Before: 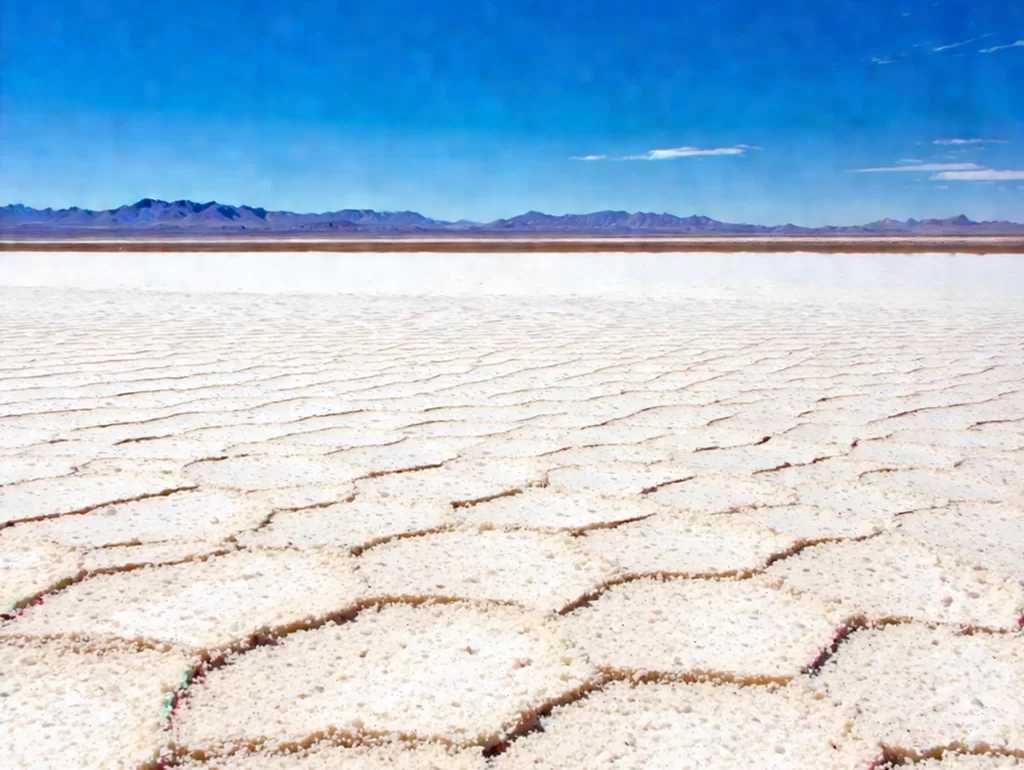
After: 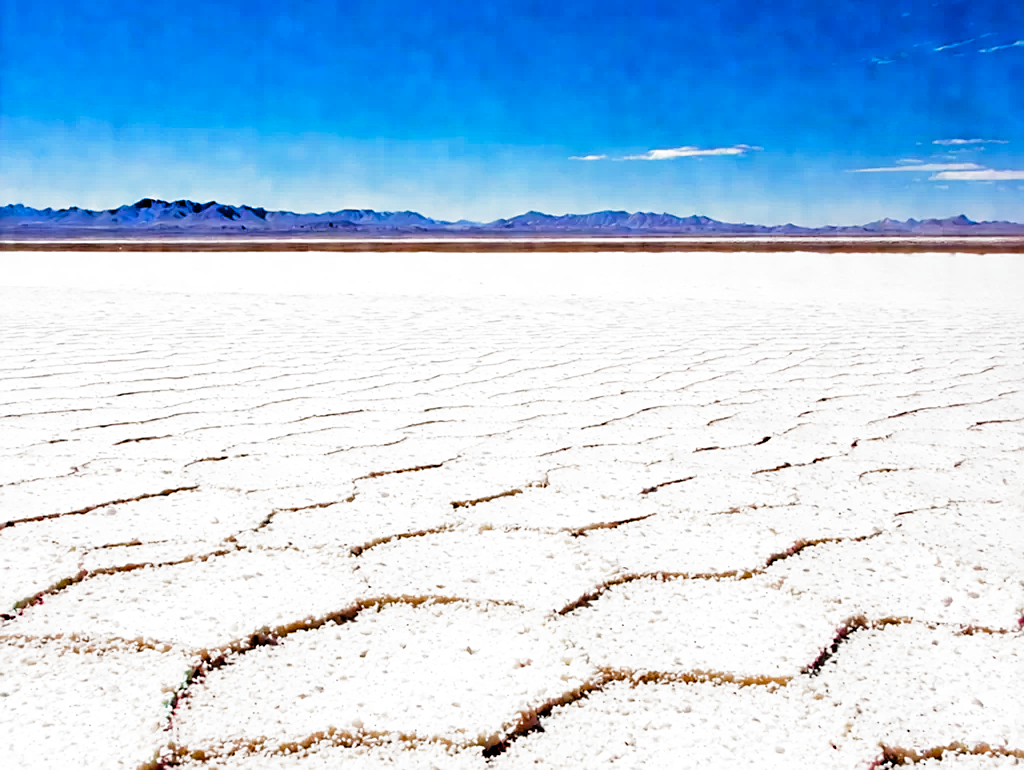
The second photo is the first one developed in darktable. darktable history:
filmic rgb: black relative exposure -3.65 EV, white relative exposure 2.43 EV, hardness 3.27, preserve chrominance no, color science v5 (2021)
sharpen: on, module defaults
